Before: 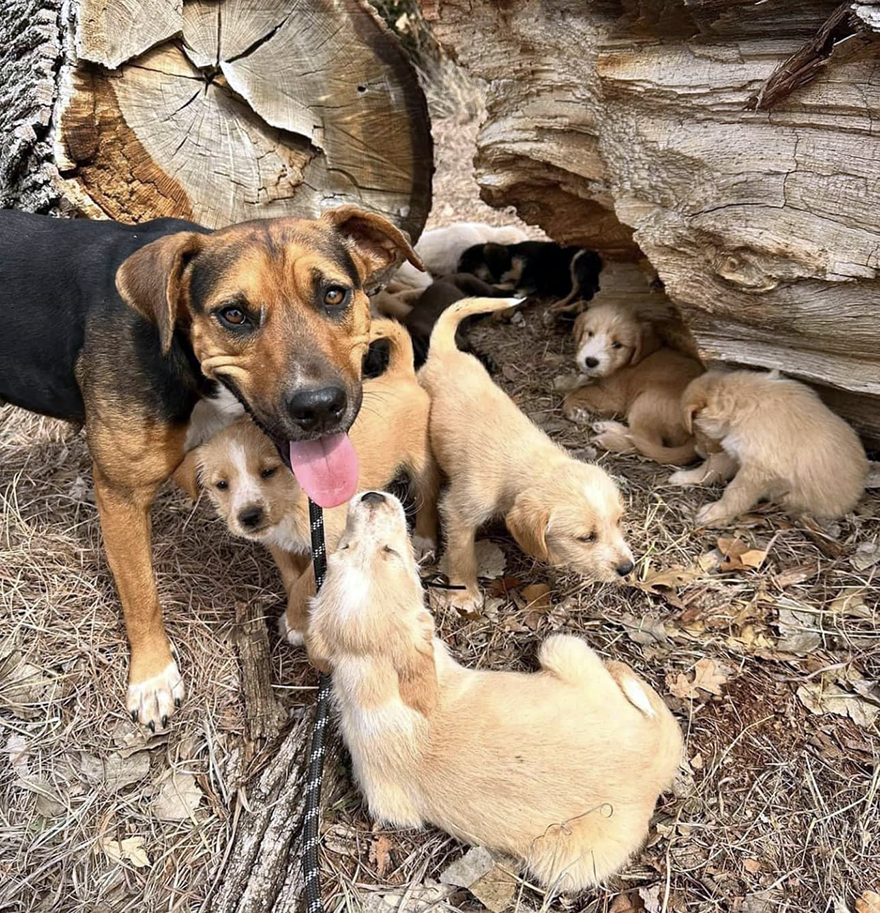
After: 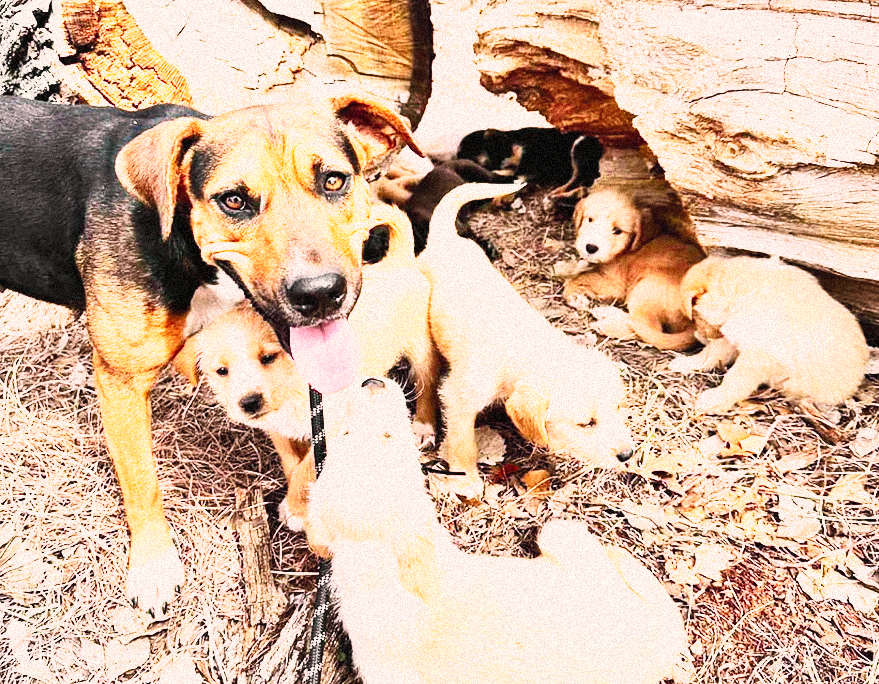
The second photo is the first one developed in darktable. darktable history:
contrast brightness saturation: saturation -0.05
graduated density: rotation -180°, offset 27.42
crop and rotate: top 12.5%, bottom 12.5%
exposure: black level correction 0, exposure 0.5 EV, compensate highlight preservation false
tone curve: curves: ch0 [(0, 0.026) (0.172, 0.194) (0.398, 0.437) (0.469, 0.544) (0.612, 0.741) (0.845, 0.926) (1, 0.968)]; ch1 [(0, 0) (0.437, 0.453) (0.472, 0.467) (0.502, 0.502) (0.531, 0.537) (0.574, 0.583) (0.617, 0.64) (0.699, 0.749) (0.859, 0.919) (1, 1)]; ch2 [(0, 0) (0.33, 0.301) (0.421, 0.443) (0.476, 0.502) (0.511, 0.504) (0.553, 0.55) (0.595, 0.586) (0.664, 0.664) (1, 1)], color space Lab, independent channels, preserve colors none
base curve: curves: ch0 [(0, 0) (0.007, 0.004) (0.027, 0.03) (0.046, 0.07) (0.207, 0.54) (0.442, 0.872) (0.673, 0.972) (1, 1)], preserve colors none
grain: coarseness 9.38 ISO, strength 34.99%, mid-tones bias 0%
color correction: highlights a* 5.81, highlights b* 4.84
